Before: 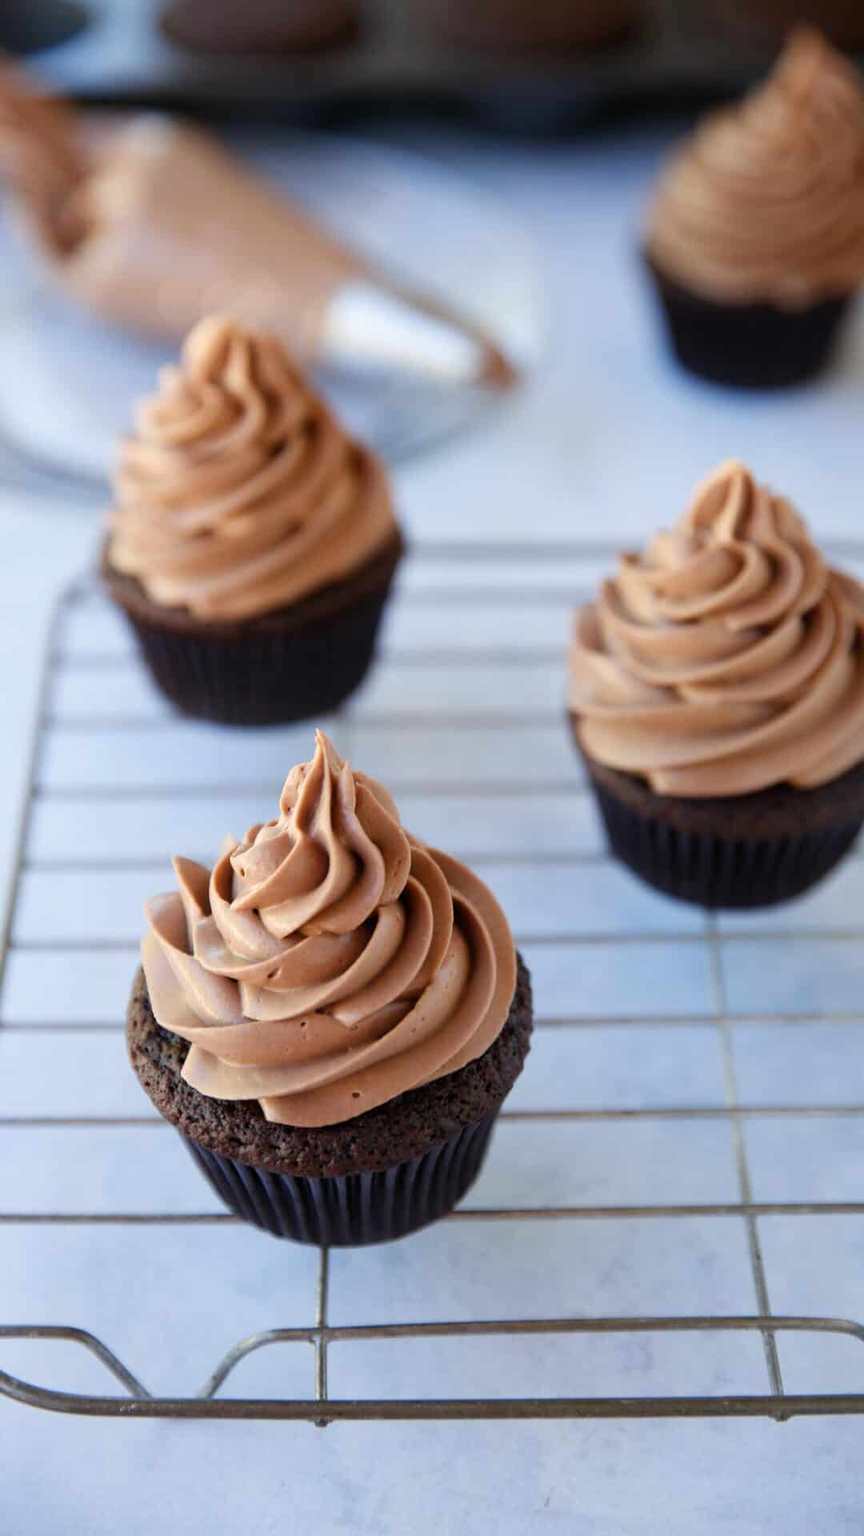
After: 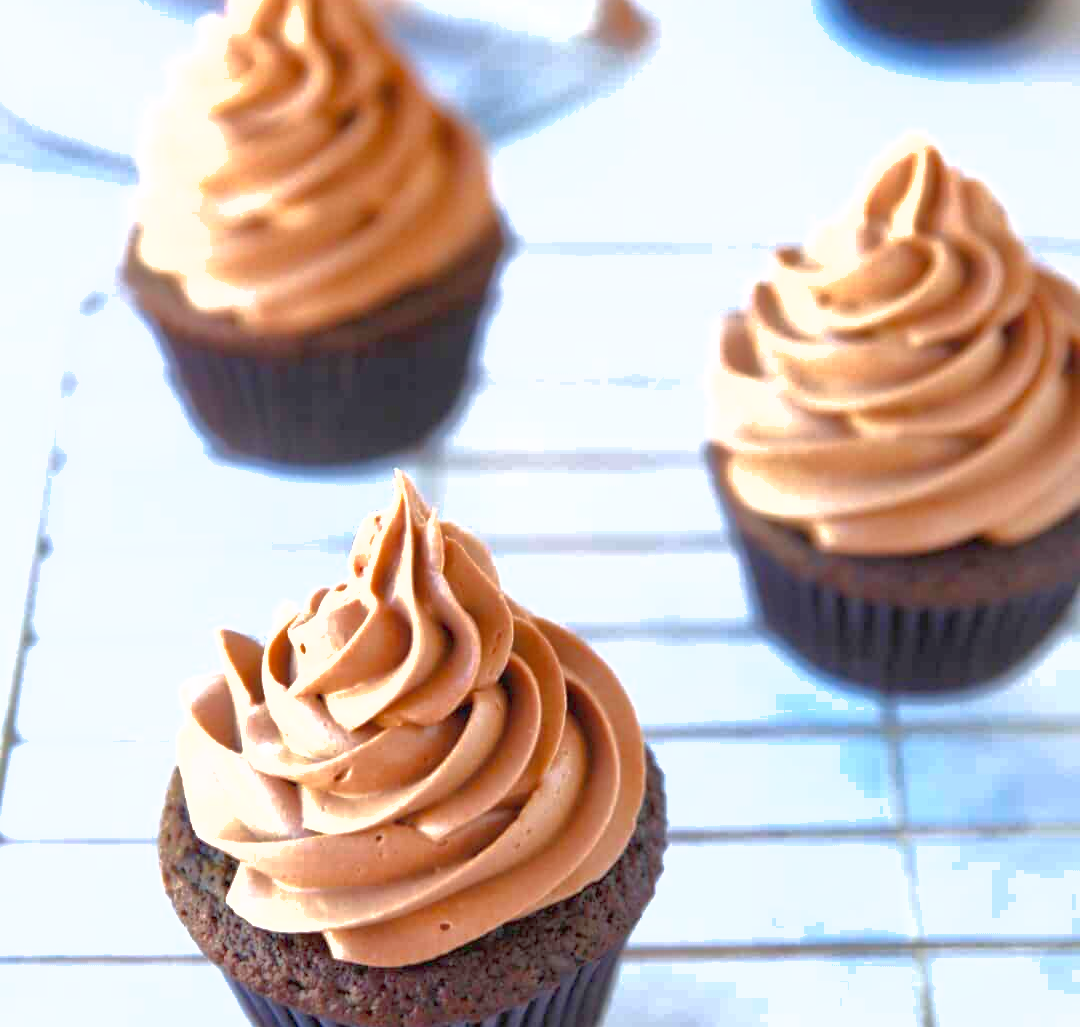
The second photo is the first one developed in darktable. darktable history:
exposure: black level correction 0, exposure 1.45 EV, compensate exposure bias true, compensate highlight preservation false
shadows and highlights: on, module defaults
color zones: curves: ch0 [(0, 0.5) (0.143, 0.5) (0.286, 0.5) (0.429, 0.495) (0.571, 0.437) (0.714, 0.44) (0.857, 0.496) (1, 0.5)]
tone equalizer: -8 EV 0.25 EV, -7 EV 0.417 EV, -6 EV 0.417 EV, -5 EV 0.25 EV, -3 EV -0.25 EV, -2 EV -0.417 EV, -1 EV -0.417 EV, +0 EV -0.25 EV, edges refinement/feathering 500, mask exposure compensation -1.57 EV, preserve details guided filter
crop and rotate: top 23.043%, bottom 23.437%
color balance rgb: shadows fall-off 101%, linear chroma grading › mid-tones 7.63%, perceptual saturation grading › mid-tones 11.68%, mask middle-gray fulcrum 22.45%, global vibrance 10.11%, saturation formula JzAzBz (2021)
local contrast: mode bilateral grid, contrast 15, coarseness 36, detail 105%, midtone range 0.2
